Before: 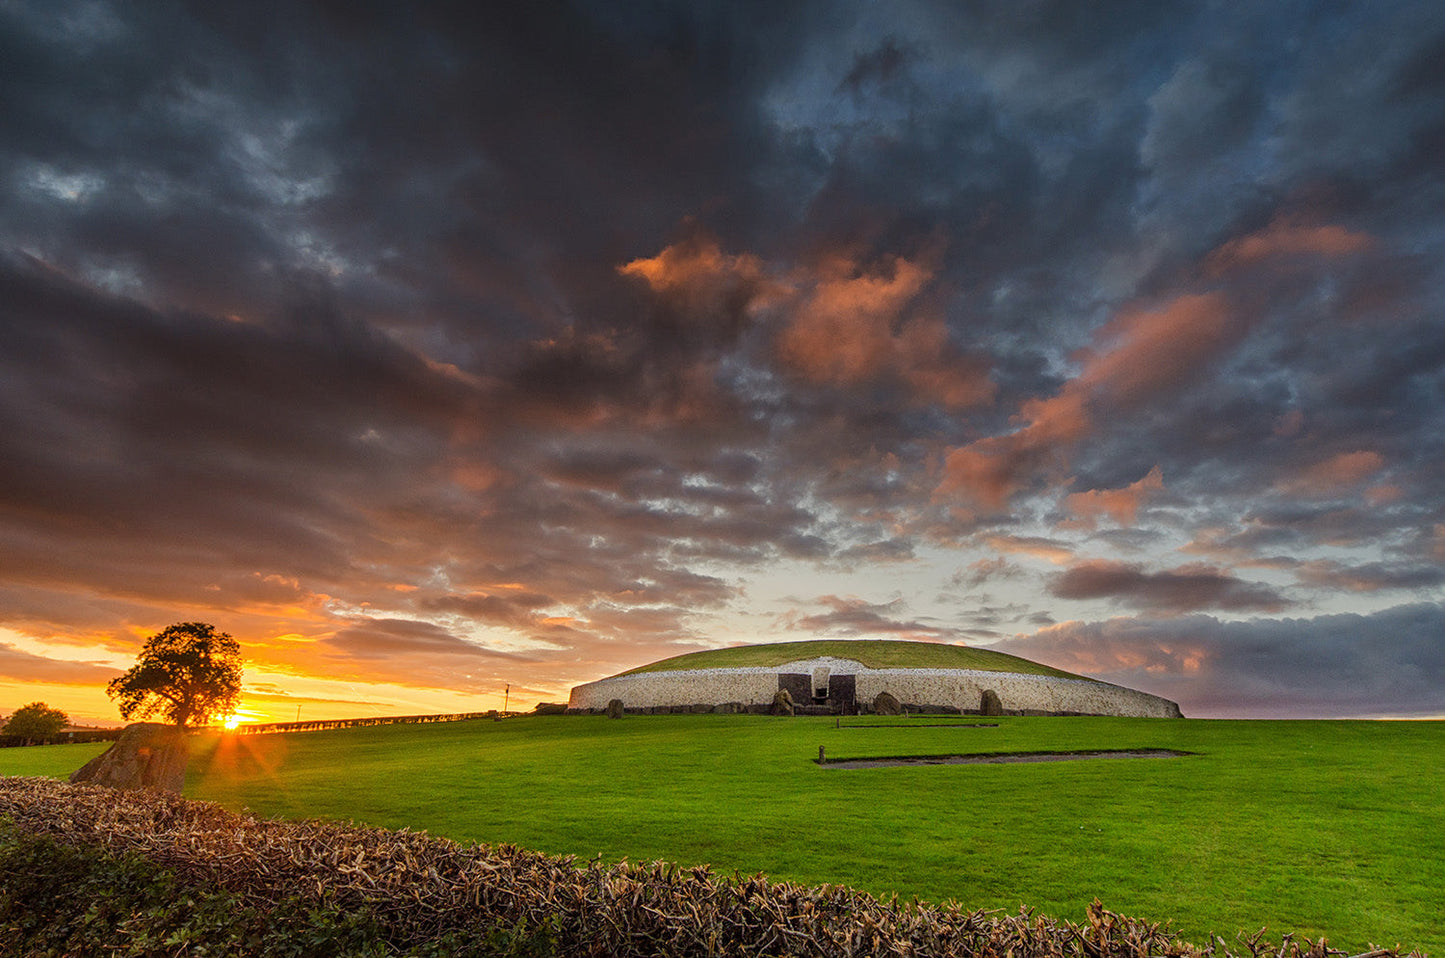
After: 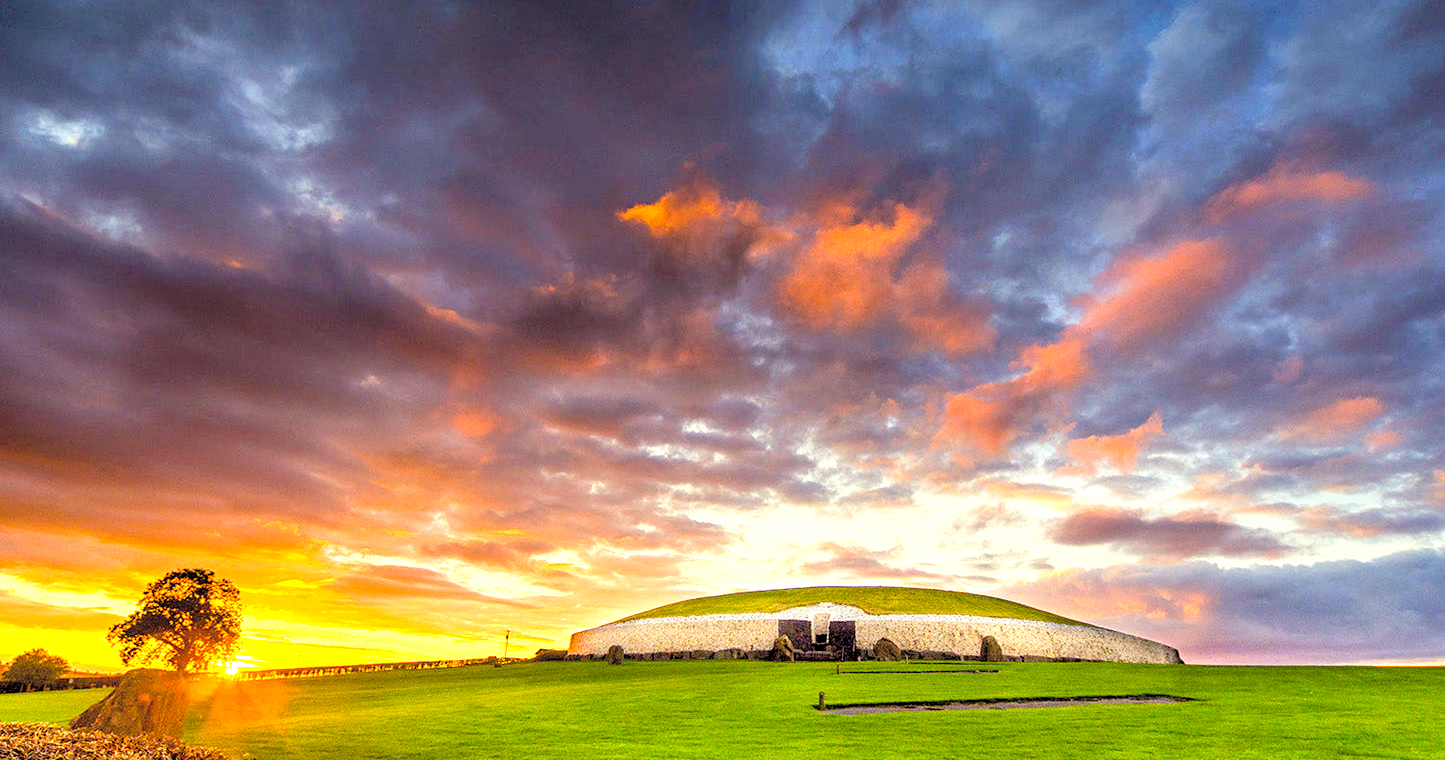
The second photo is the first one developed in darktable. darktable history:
contrast brightness saturation: contrast 0.1, brightness 0.3, saturation 0.14
crop and rotate: top 5.667%, bottom 14.937%
color balance rgb: shadows lift › luminance -21.66%, shadows lift › chroma 6.57%, shadows lift › hue 270°, power › chroma 0.68%, power › hue 60°, highlights gain › luminance 6.08%, highlights gain › chroma 1.33%, highlights gain › hue 90°, global offset › luminance -0.87%, perceptual saturation grading › global saturation 26.86%, perceptual saturation grading › highlights -28.39%, perceptual saturation grading › mid-tones 15.22%, perceptual saturation grading › shadows 33.98%, perceptual brilliance grading › highlights 10%, perceptual brilliance grading › mid-tones 5%
levels: levels [0, 0.43, 0.859]
